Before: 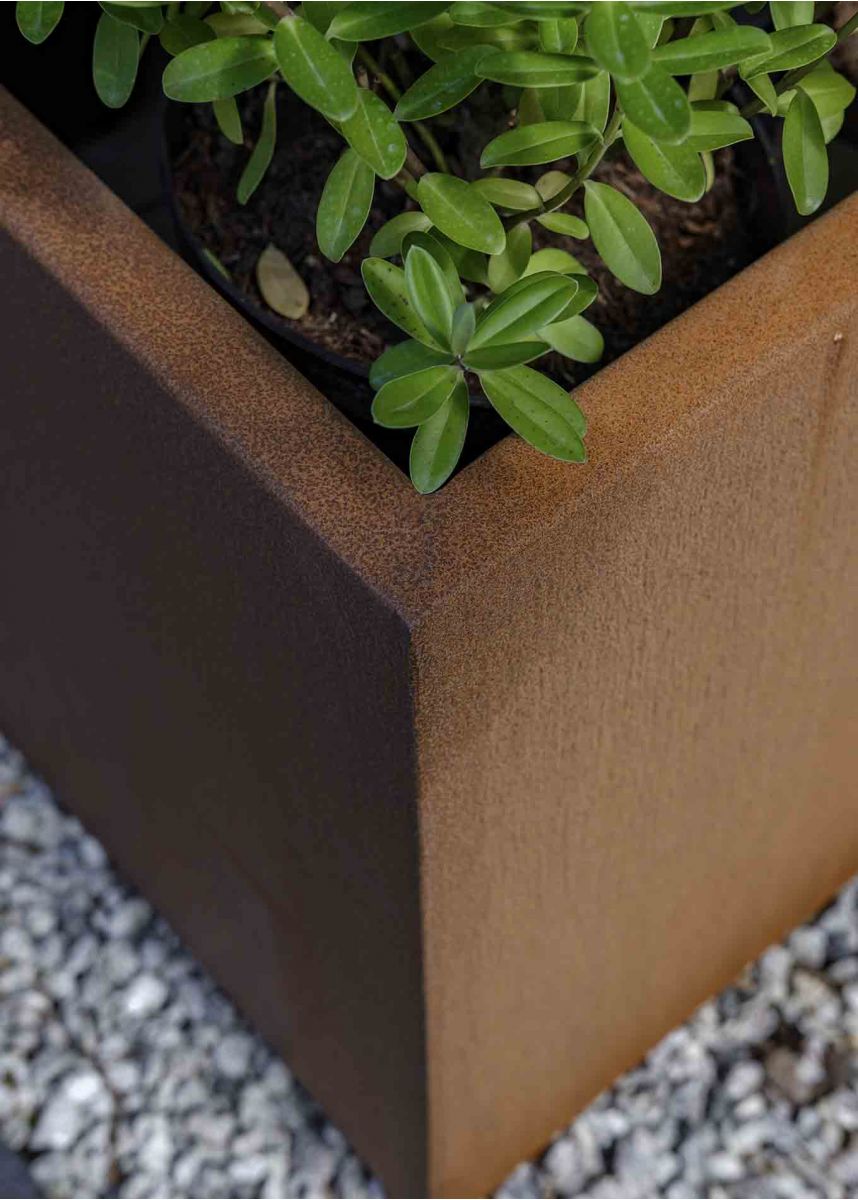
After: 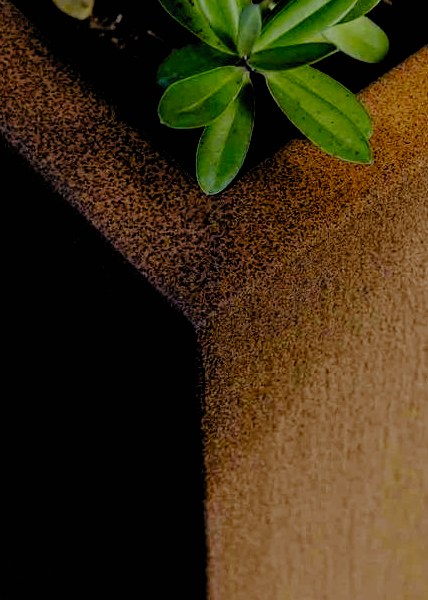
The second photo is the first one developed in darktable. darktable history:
filmic rgb: black relative exposure -2.85 EV, white relative exposure 4.56 EV, hardness 1.77, contrast 1.25, preserve chrominance no, color science v5 (2021)
crop: left 25%, top 25%, right 25%, bottom 25%
